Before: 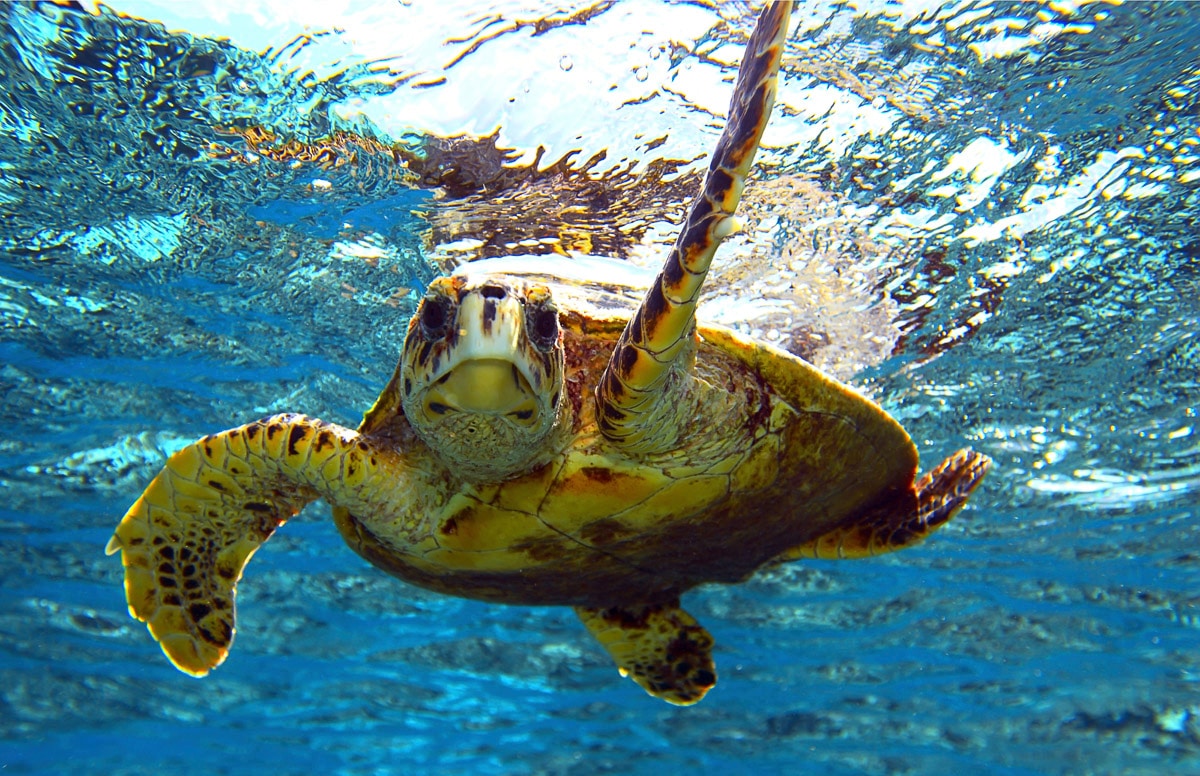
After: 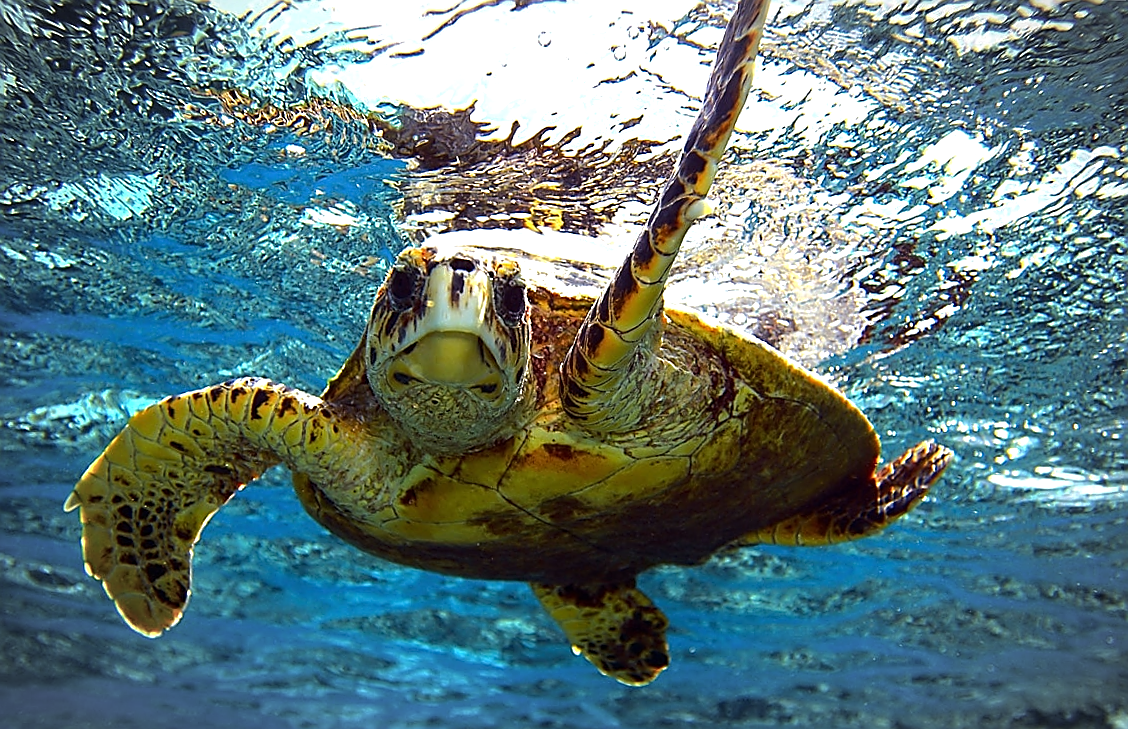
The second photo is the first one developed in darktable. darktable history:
crop and rotate: angle -2.38°
shadows and highlights: radius 331.84, shadows 53.55, highlights -100, compress 94.63%, highlights color adjustment 73.23%, soften with gaussian
sharpen: radius 1.4, amount 1.25, threshold 0.7
vignetting: automatic ratio true
rgb curve: curves: ch0 [(0, 0) (0.175, 0.154) (0.785, 0.663) (1, 1)]
tone equalizer: -8 EV -0.417 EV, -7 EV -0.389 EV, -6 EV -0.333 EV, -5 EV -0.222 EV, -3 EV 0.222 EV, -2 EV 0.333 EV, -1 EV 0.389 EV, +0 EV 0.417 EV, edges refinement/feathering 500, mask exposure compensation -1.57 EV, preserve details no
